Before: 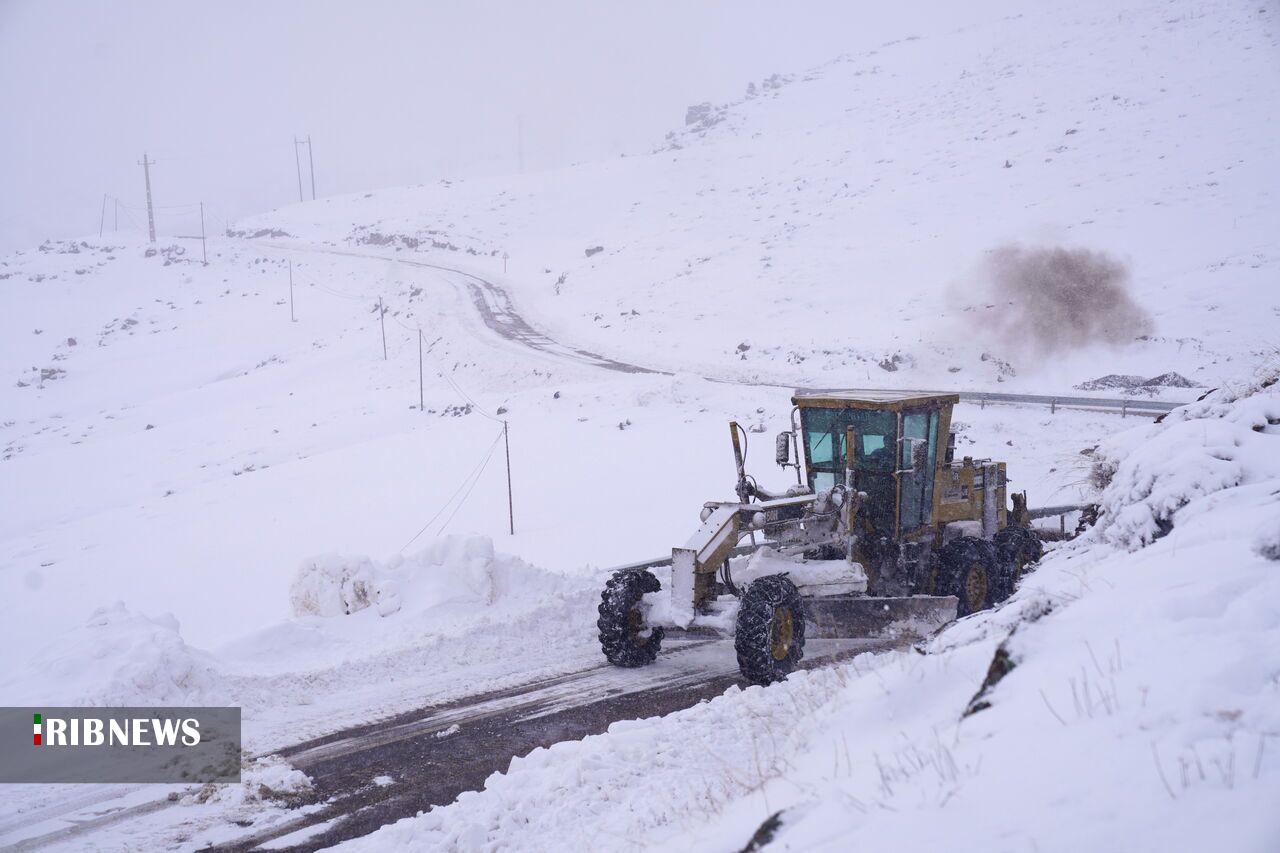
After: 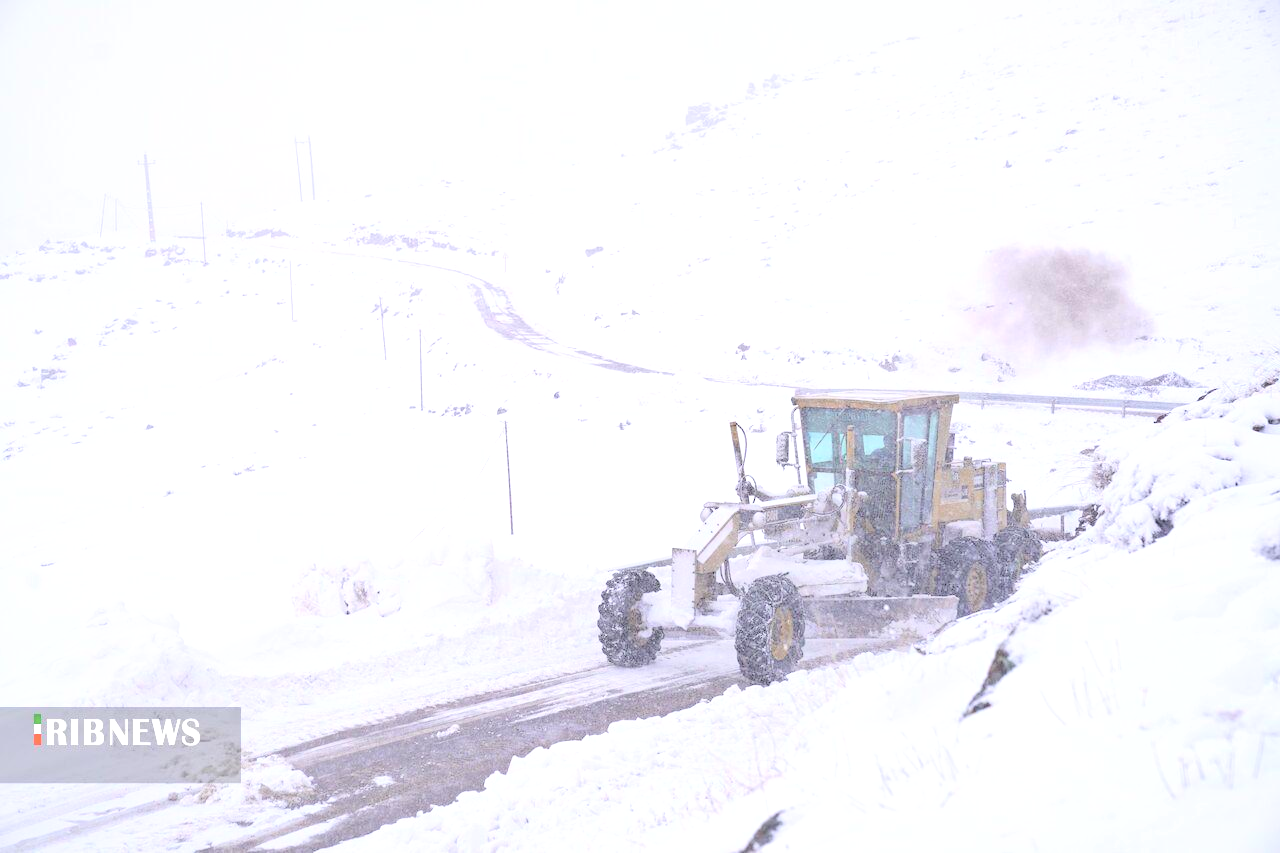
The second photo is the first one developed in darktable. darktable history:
contrast brightness saturation: brightness 0.999
shadows and highlights: radius 47.3, white point adjustment 6.68, compress 79.55%, soften with gaussian
